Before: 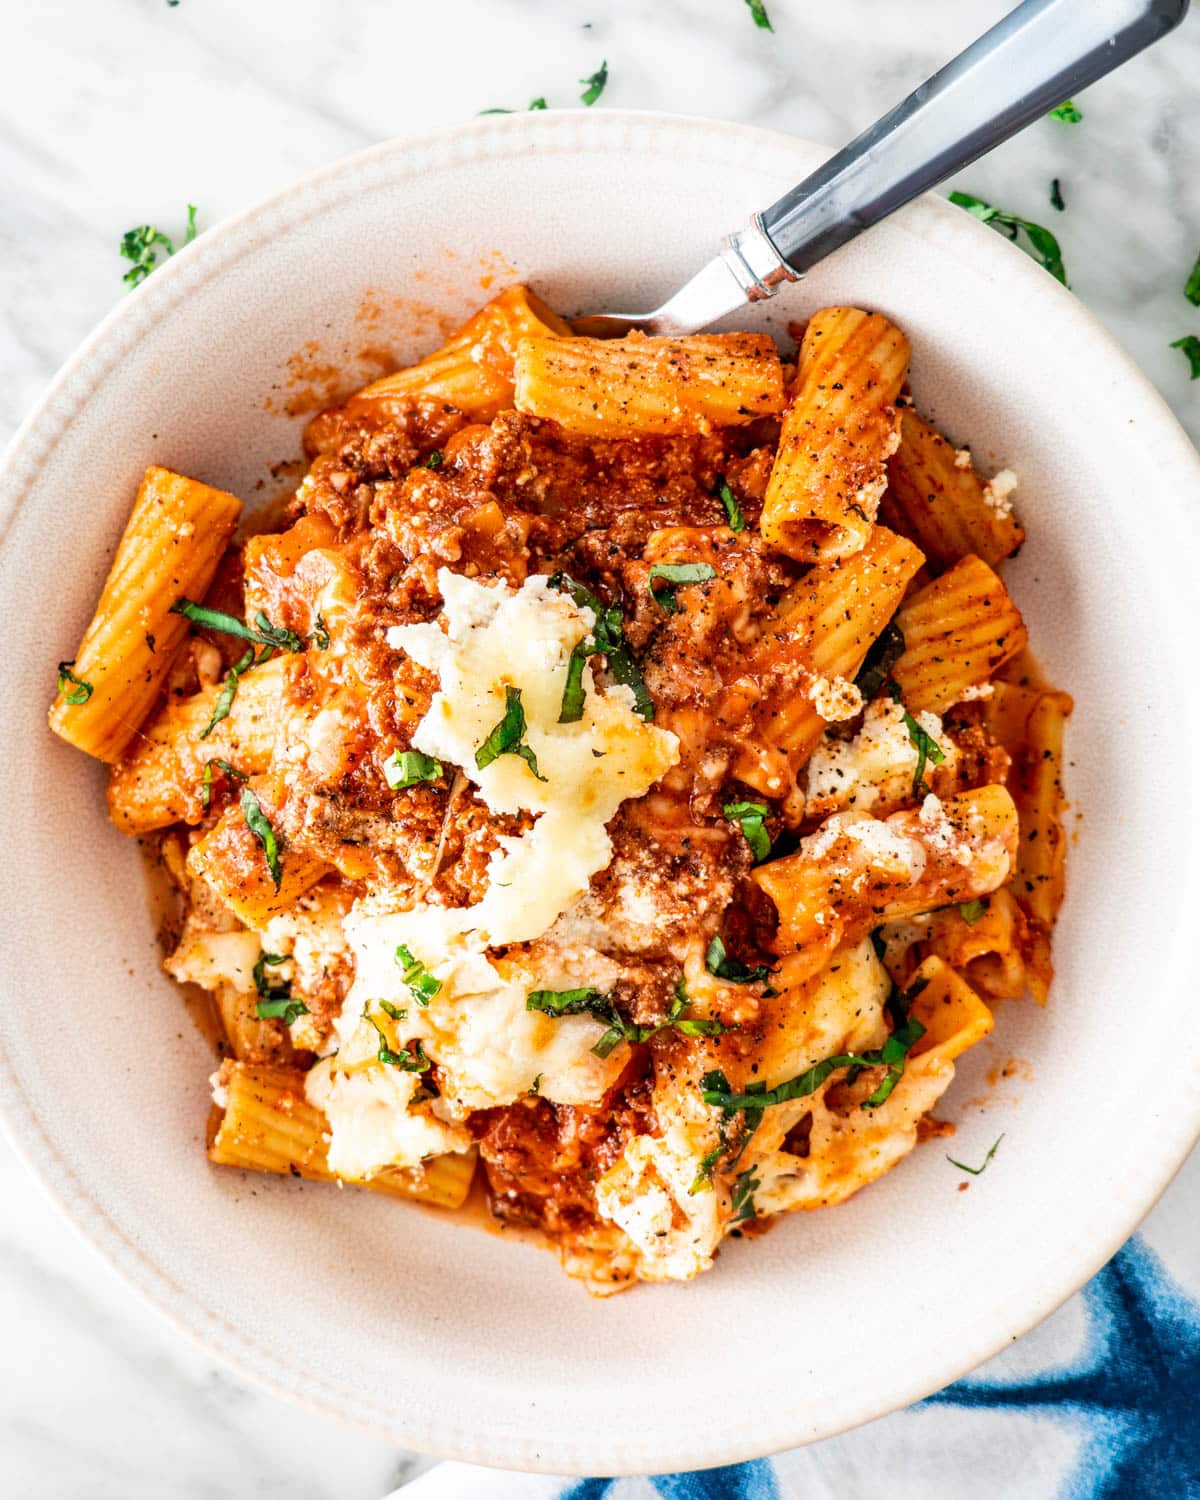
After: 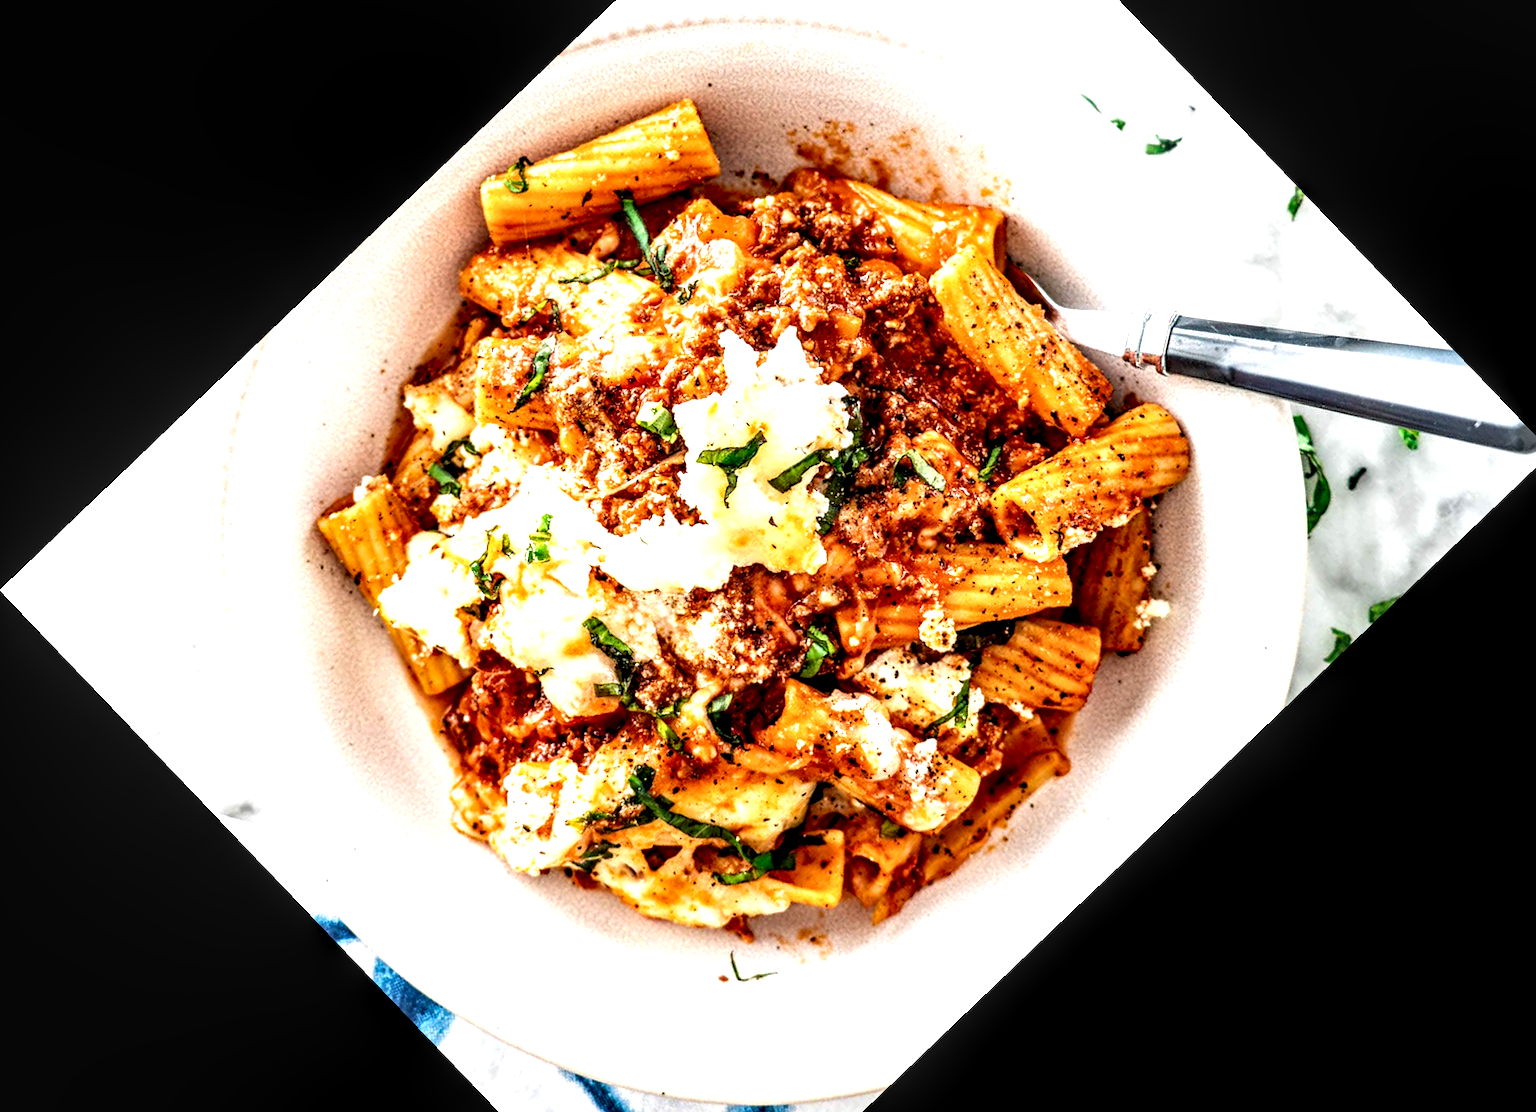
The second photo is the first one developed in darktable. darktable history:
crop and rotate: angle -46.26°, top 16.234%, right 0.912%, bottom 11.704%
local contrast: highlights 80%, shadows 57%, detail 175%, midtone range 0.602
exposure: black level correction 0, exposure 0.5 EV, compensate highlight preservation false
